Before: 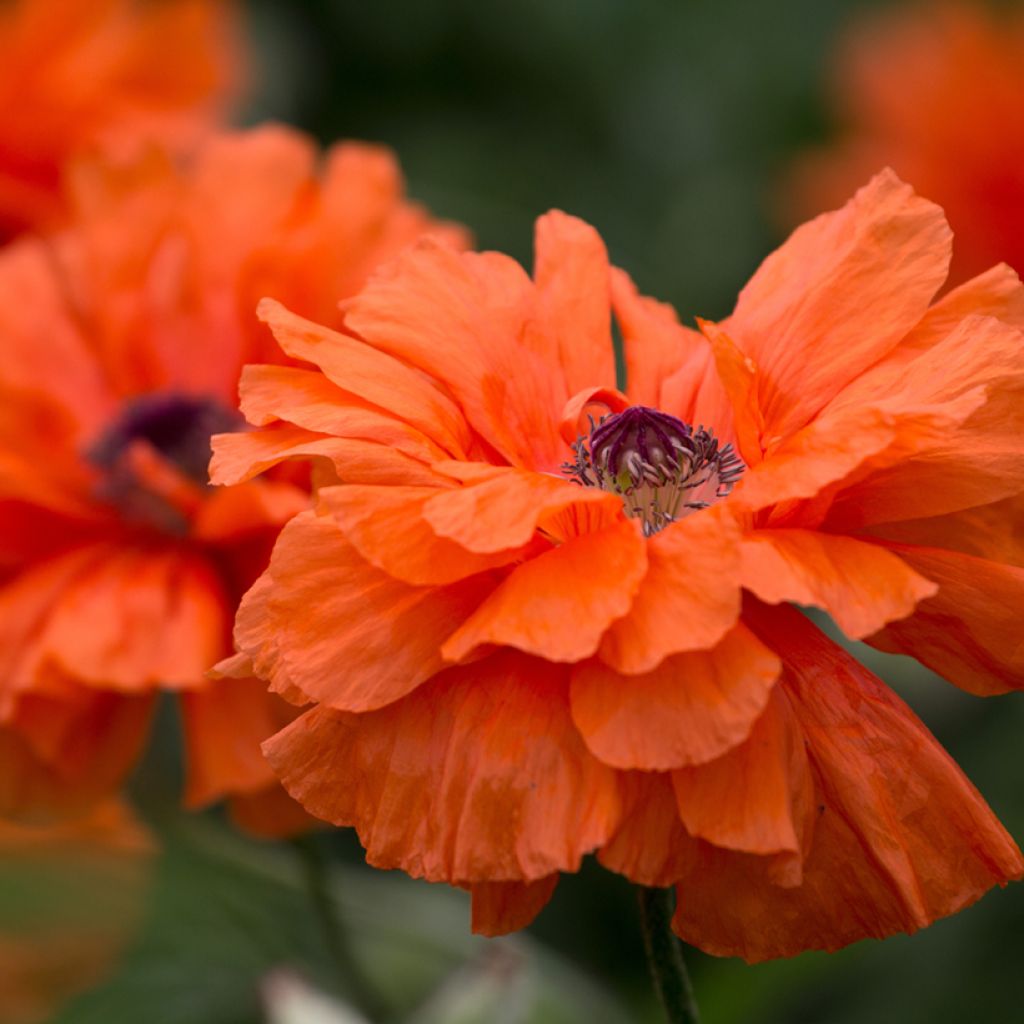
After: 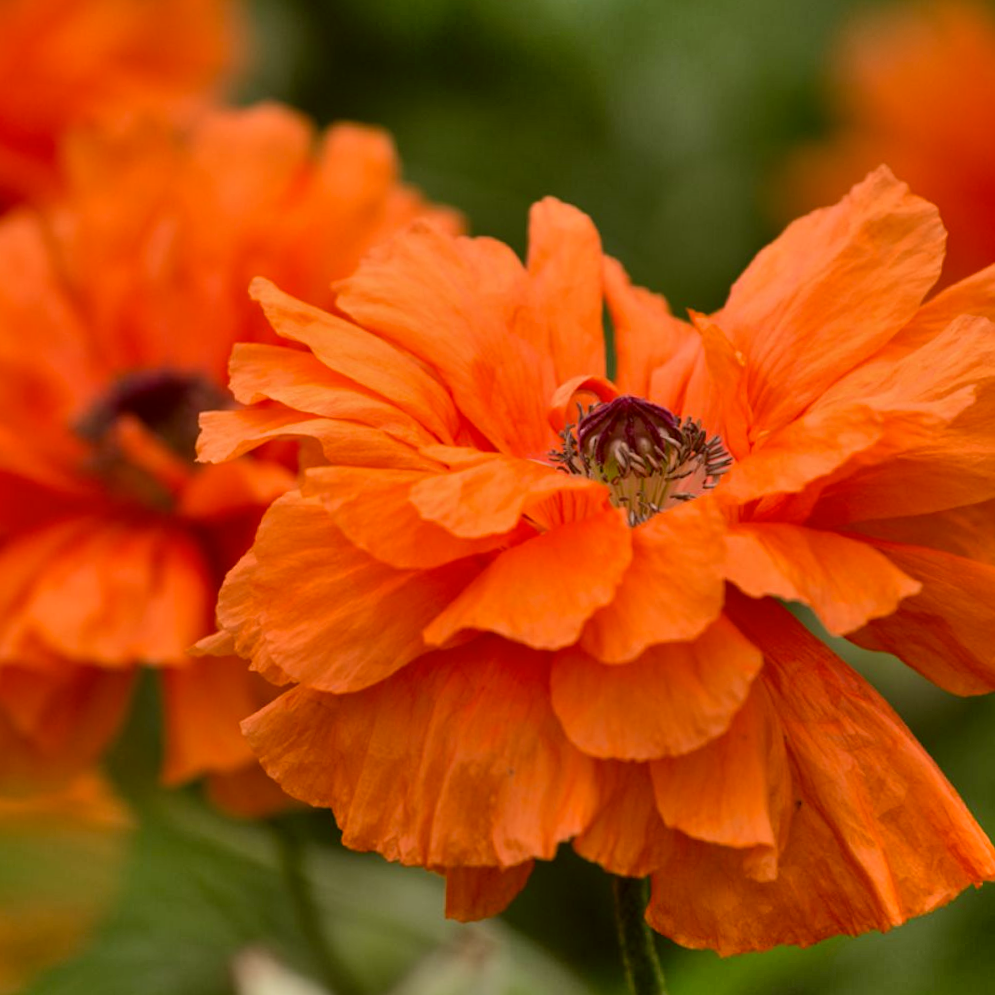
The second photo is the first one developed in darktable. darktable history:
shadows and highlights: shadows 75, highlights -60.85, soften with gaussian
crop and rotate: angle -1.69°
color correction: highlights a* -1.43, highlights b* 10.12, shadows a* 0.395, shadows b* 19.35
